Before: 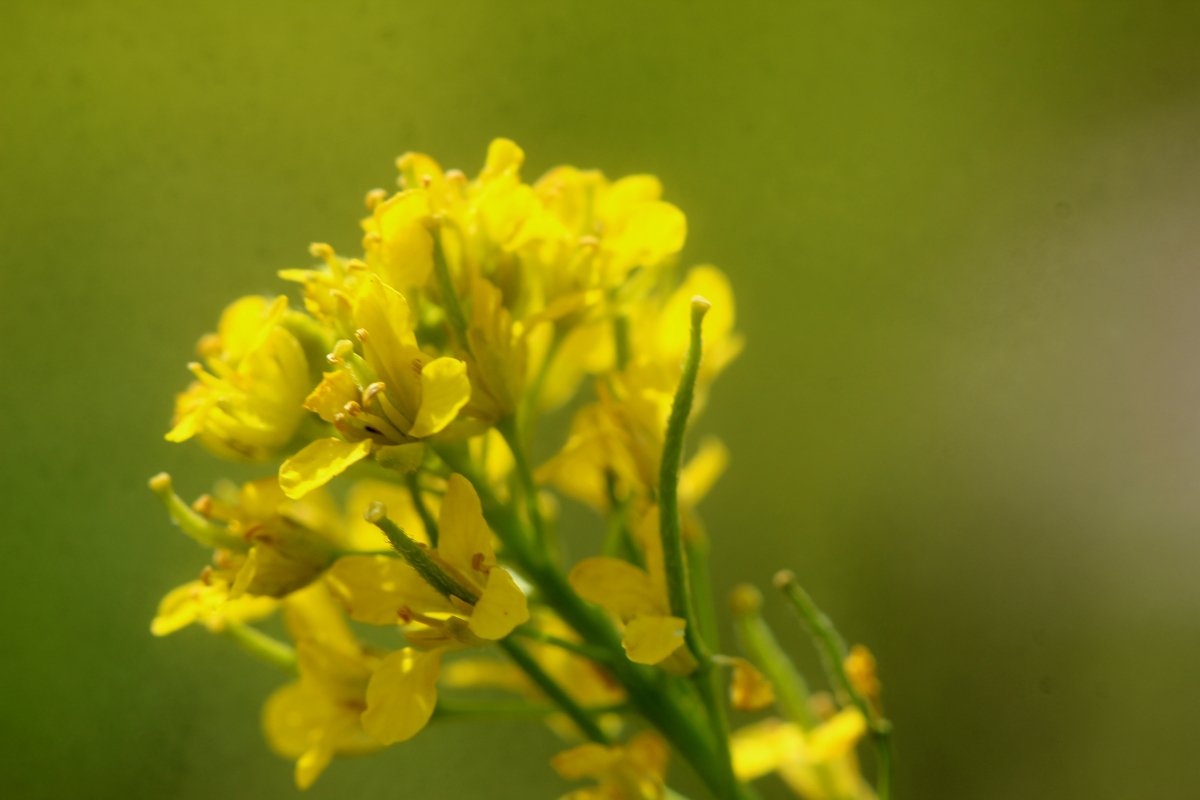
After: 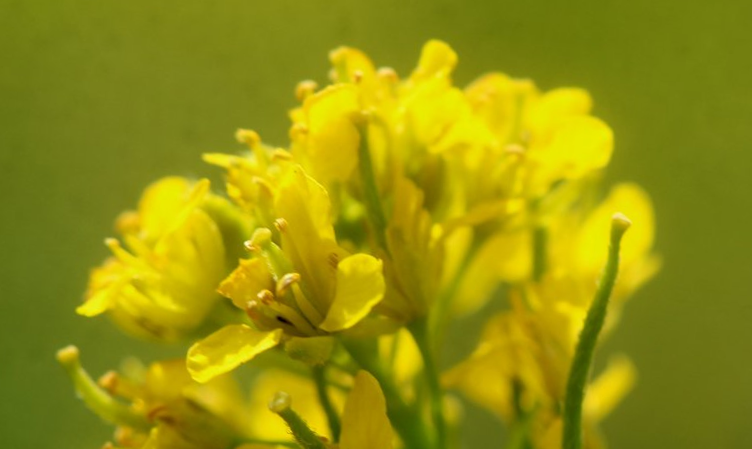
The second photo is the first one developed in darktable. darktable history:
crop and rotate: angle -4.7°, left 2.143%, top 6.831%, right 27.675%, bottom 30.292%
